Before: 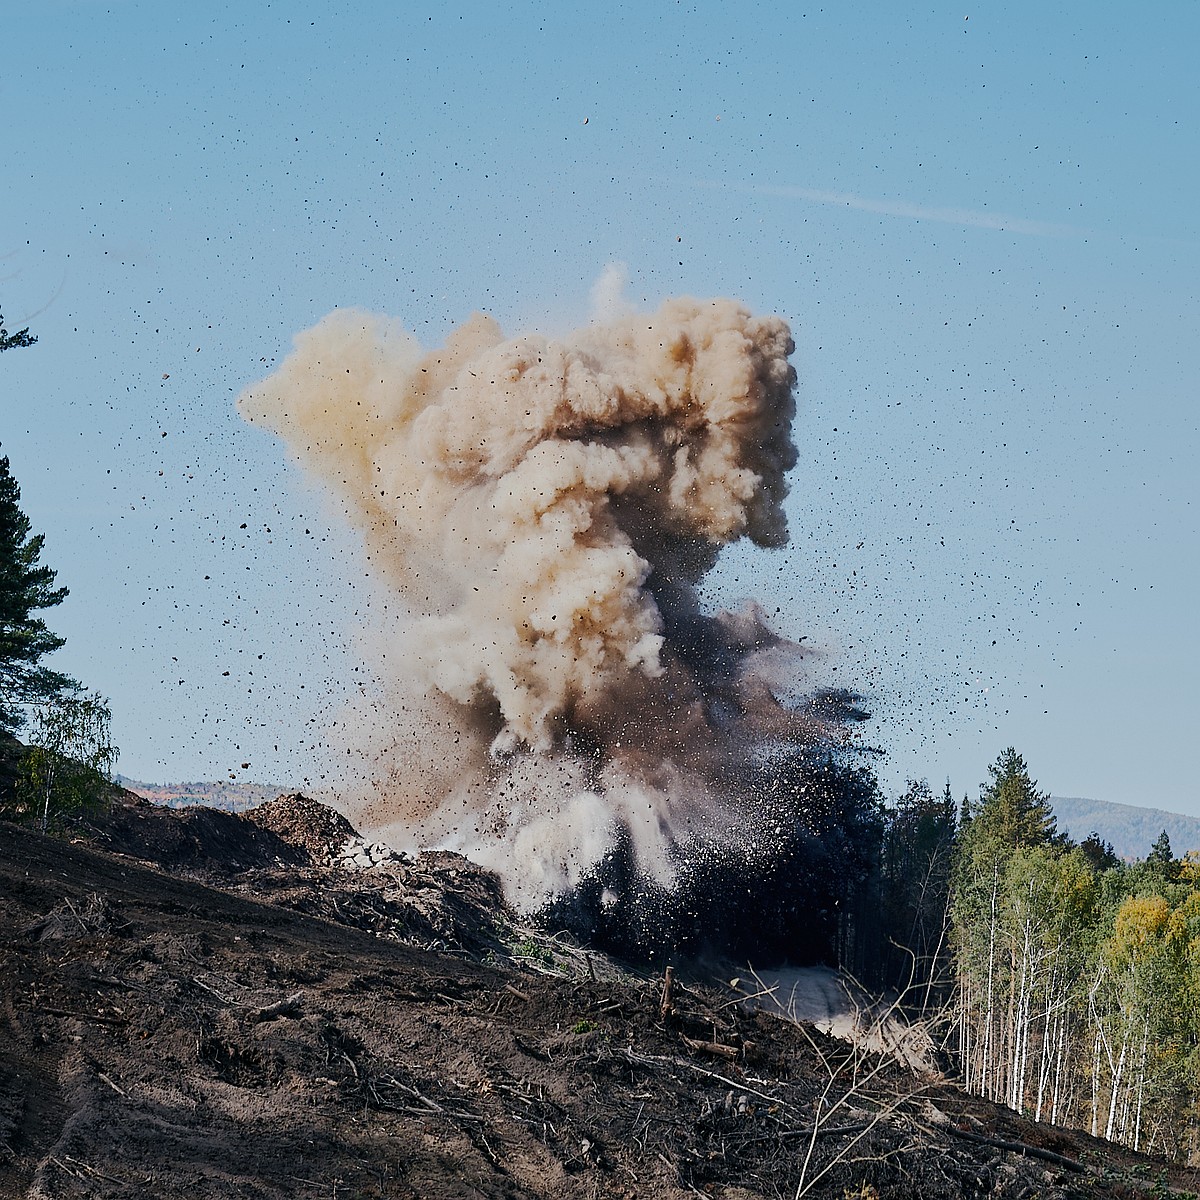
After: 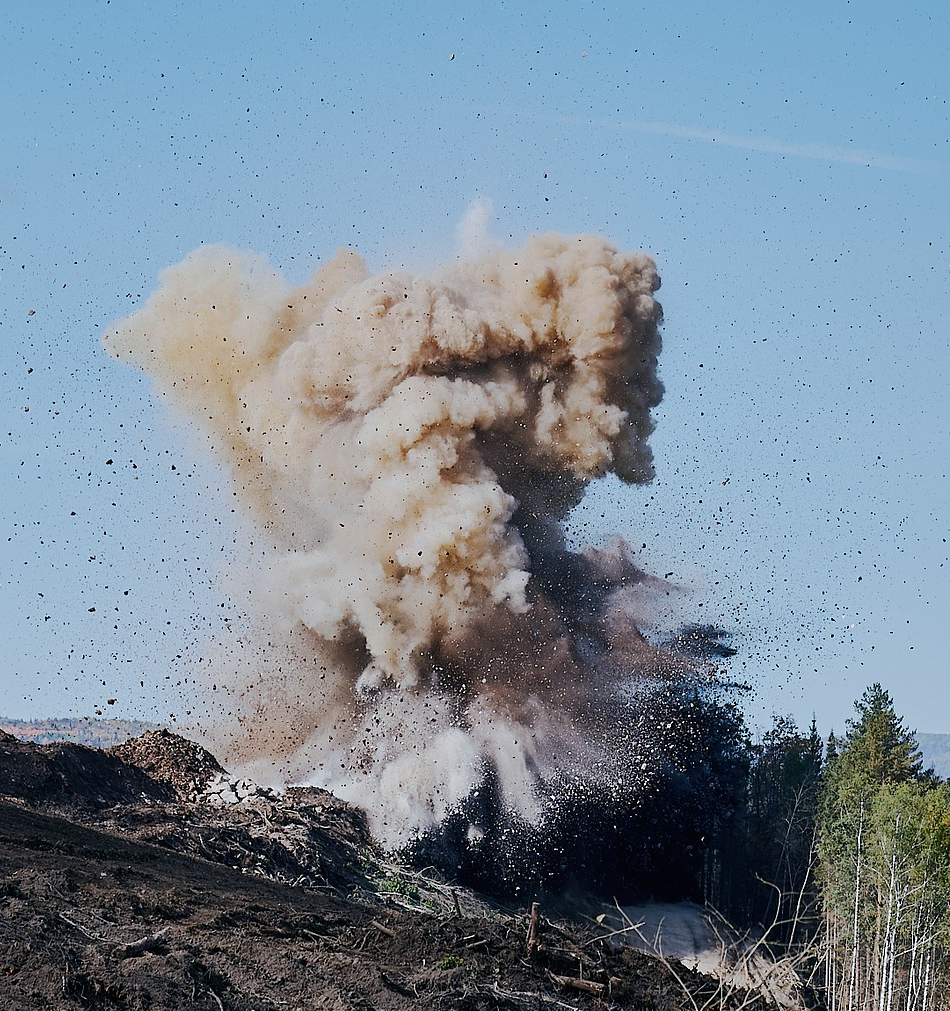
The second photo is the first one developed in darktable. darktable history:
crop: left 11.225%, top 5.381%, right 9.565%, bottom 10.314%
white balance: red 0.98, blue 1.034
